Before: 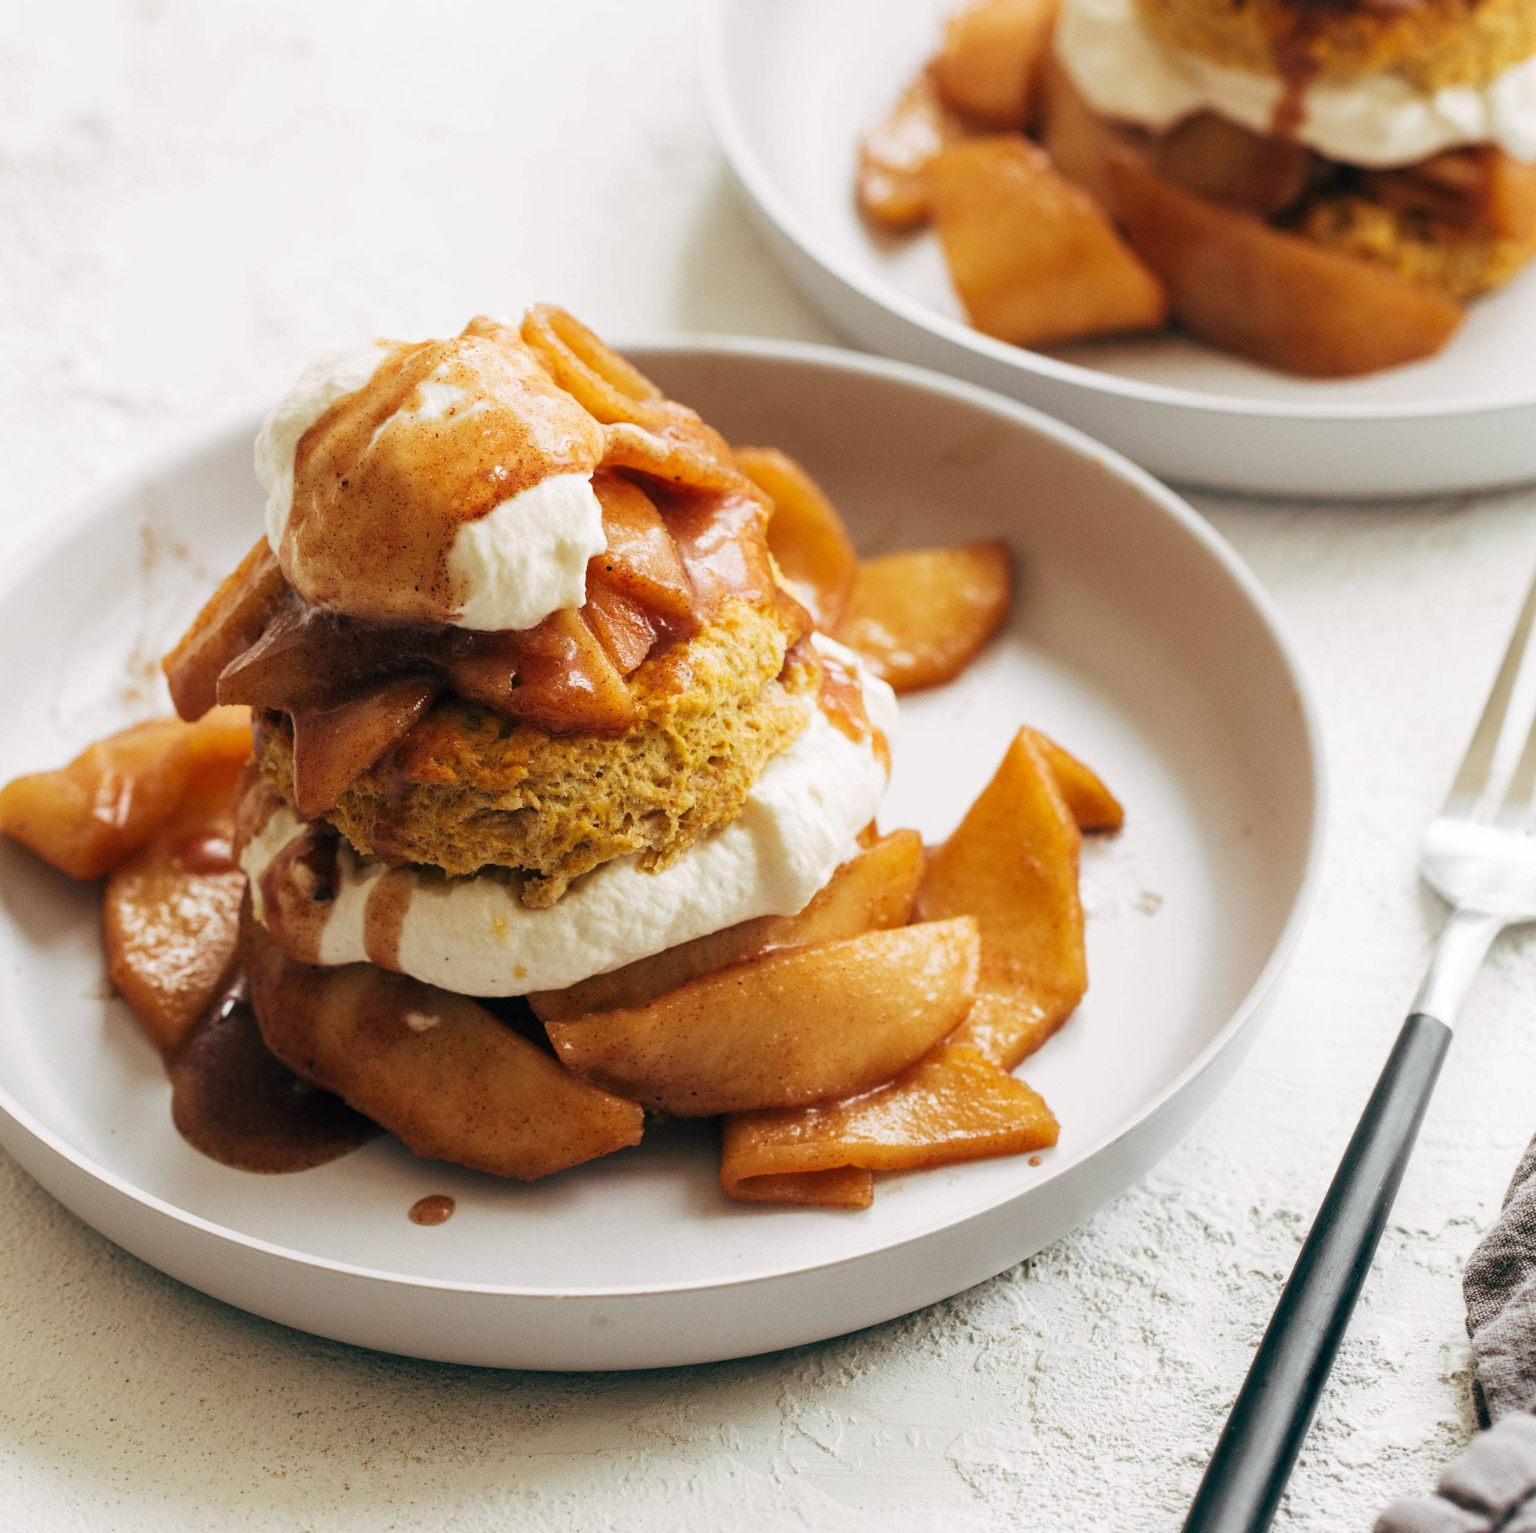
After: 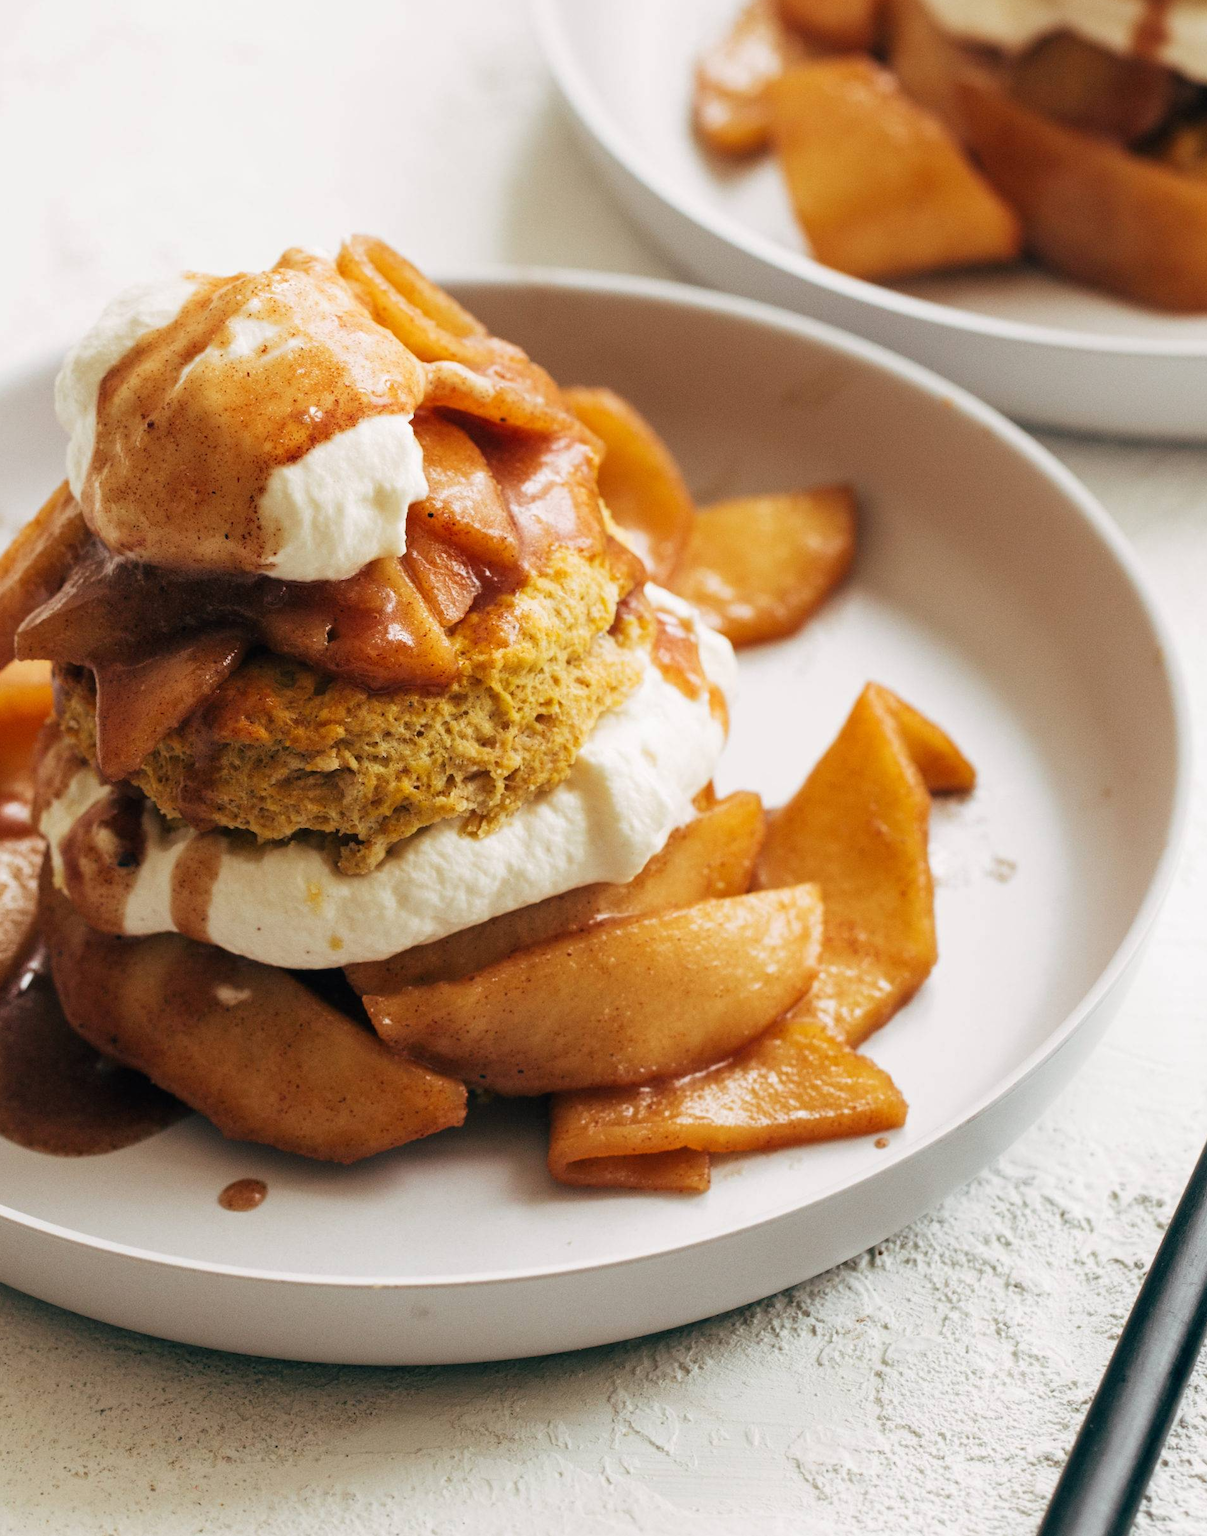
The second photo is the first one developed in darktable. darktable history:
crop and rotate: left 13.221%, top 5.395%, right 12.527%
